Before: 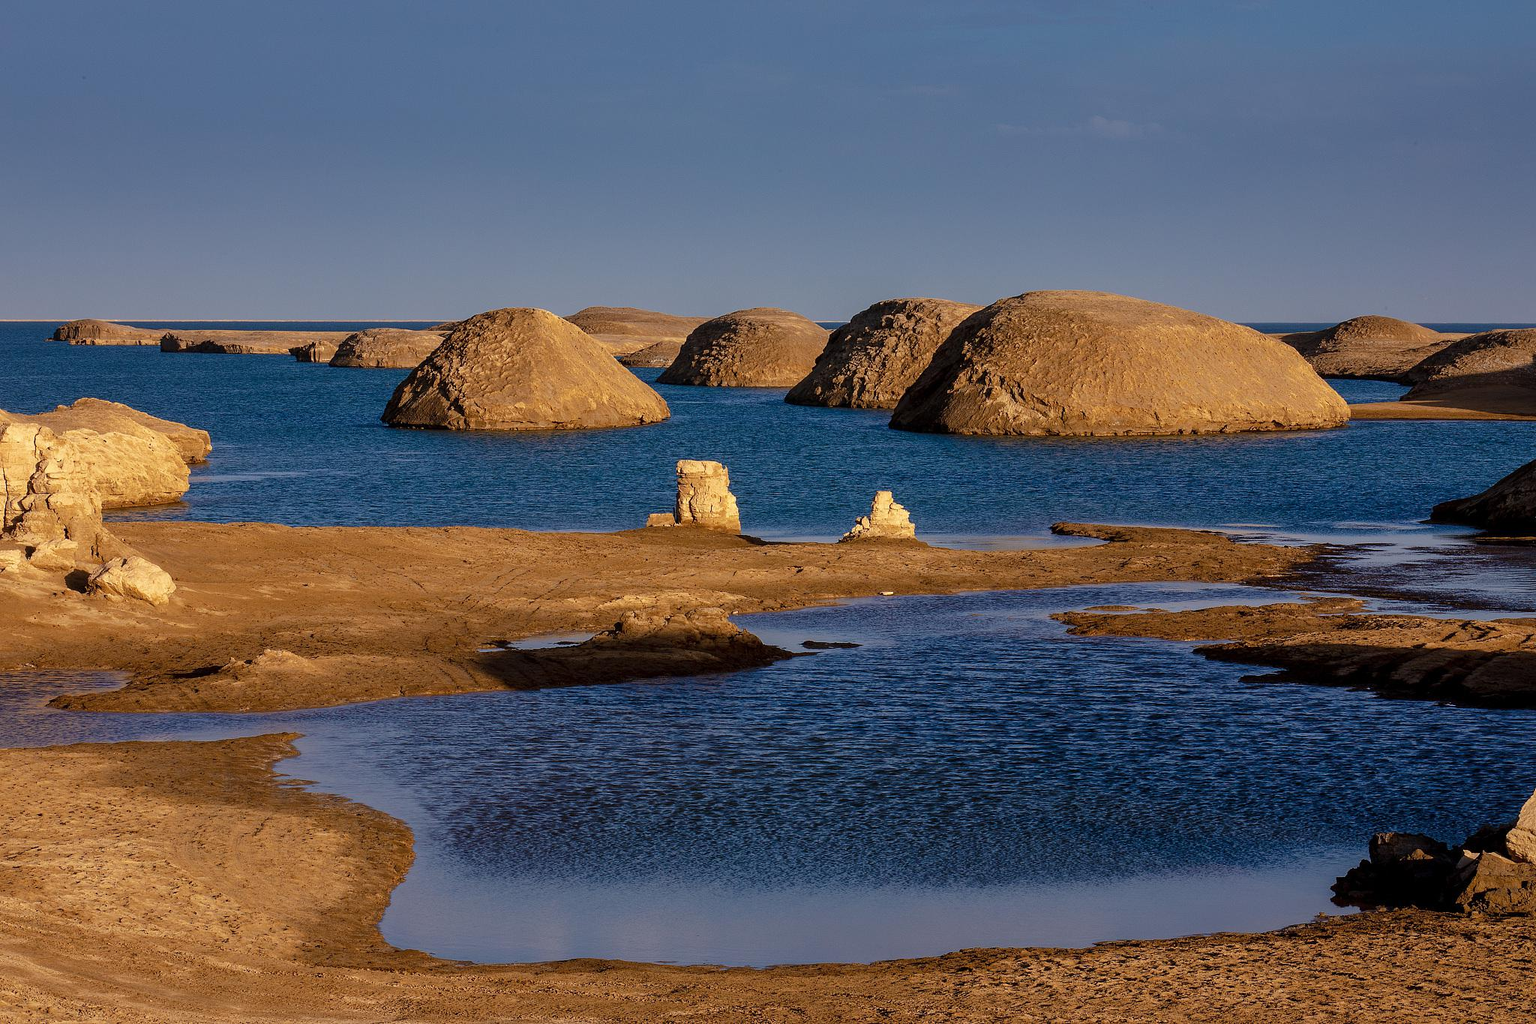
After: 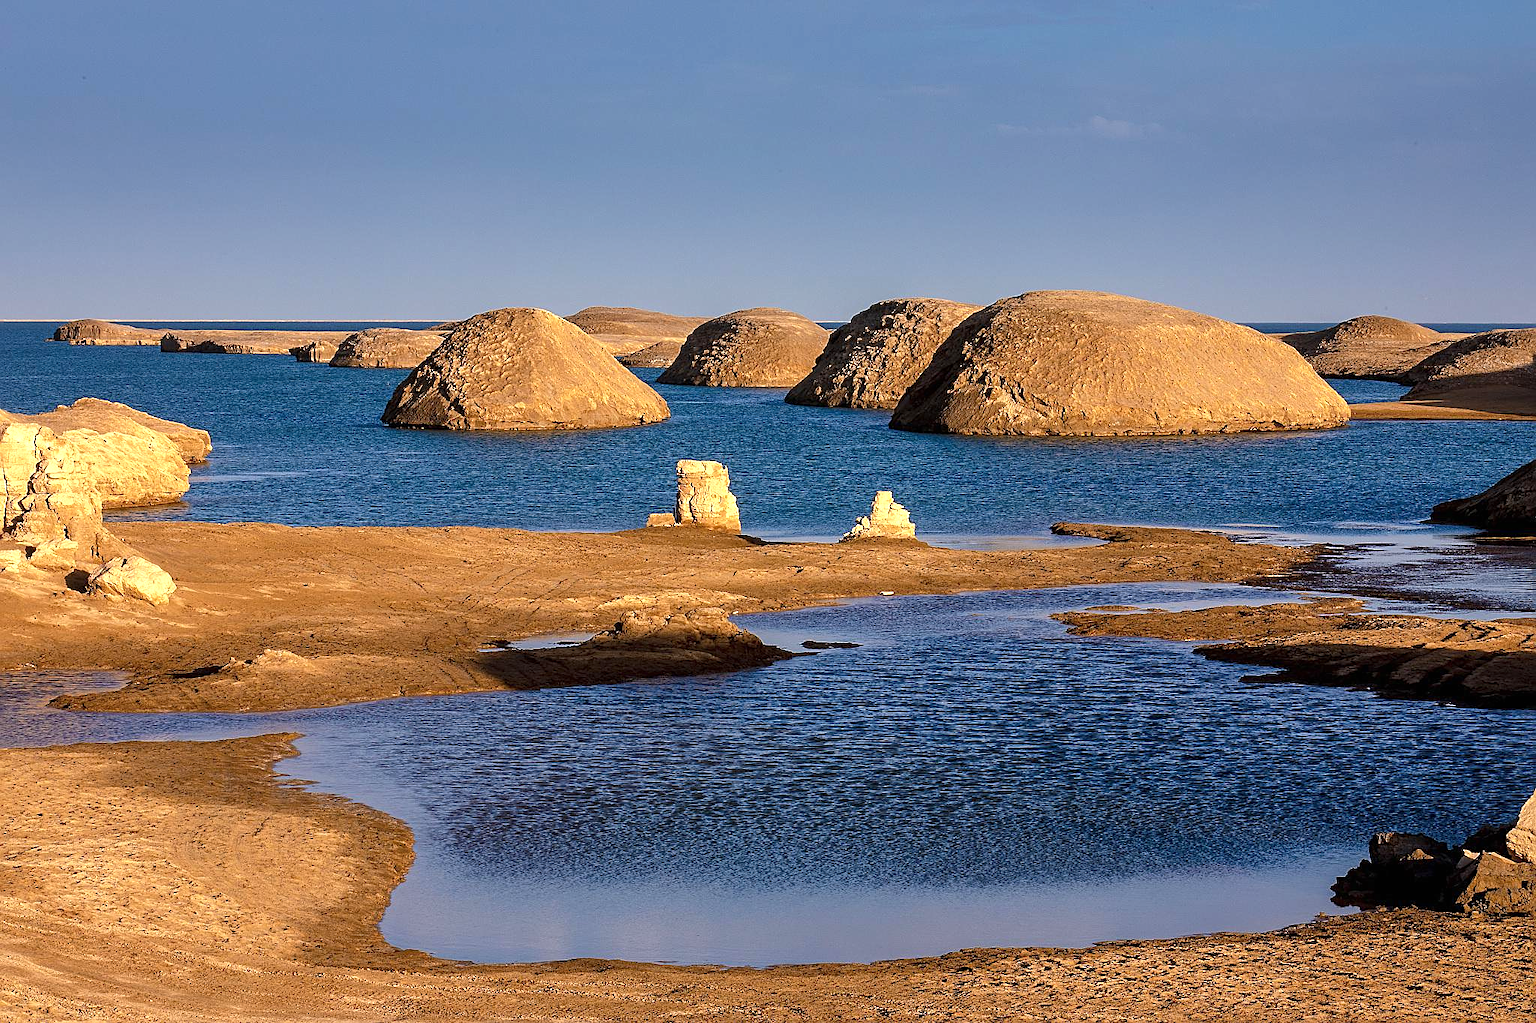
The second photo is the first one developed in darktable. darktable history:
sharpen: on, module defaults
shadows and highlights: shadows 11.91, white point adjustment 1.22, highlights -0.216, soften with gaussian
exposure: black level correction 0, exposure 0.69 EV, compensate highlight preservation false
